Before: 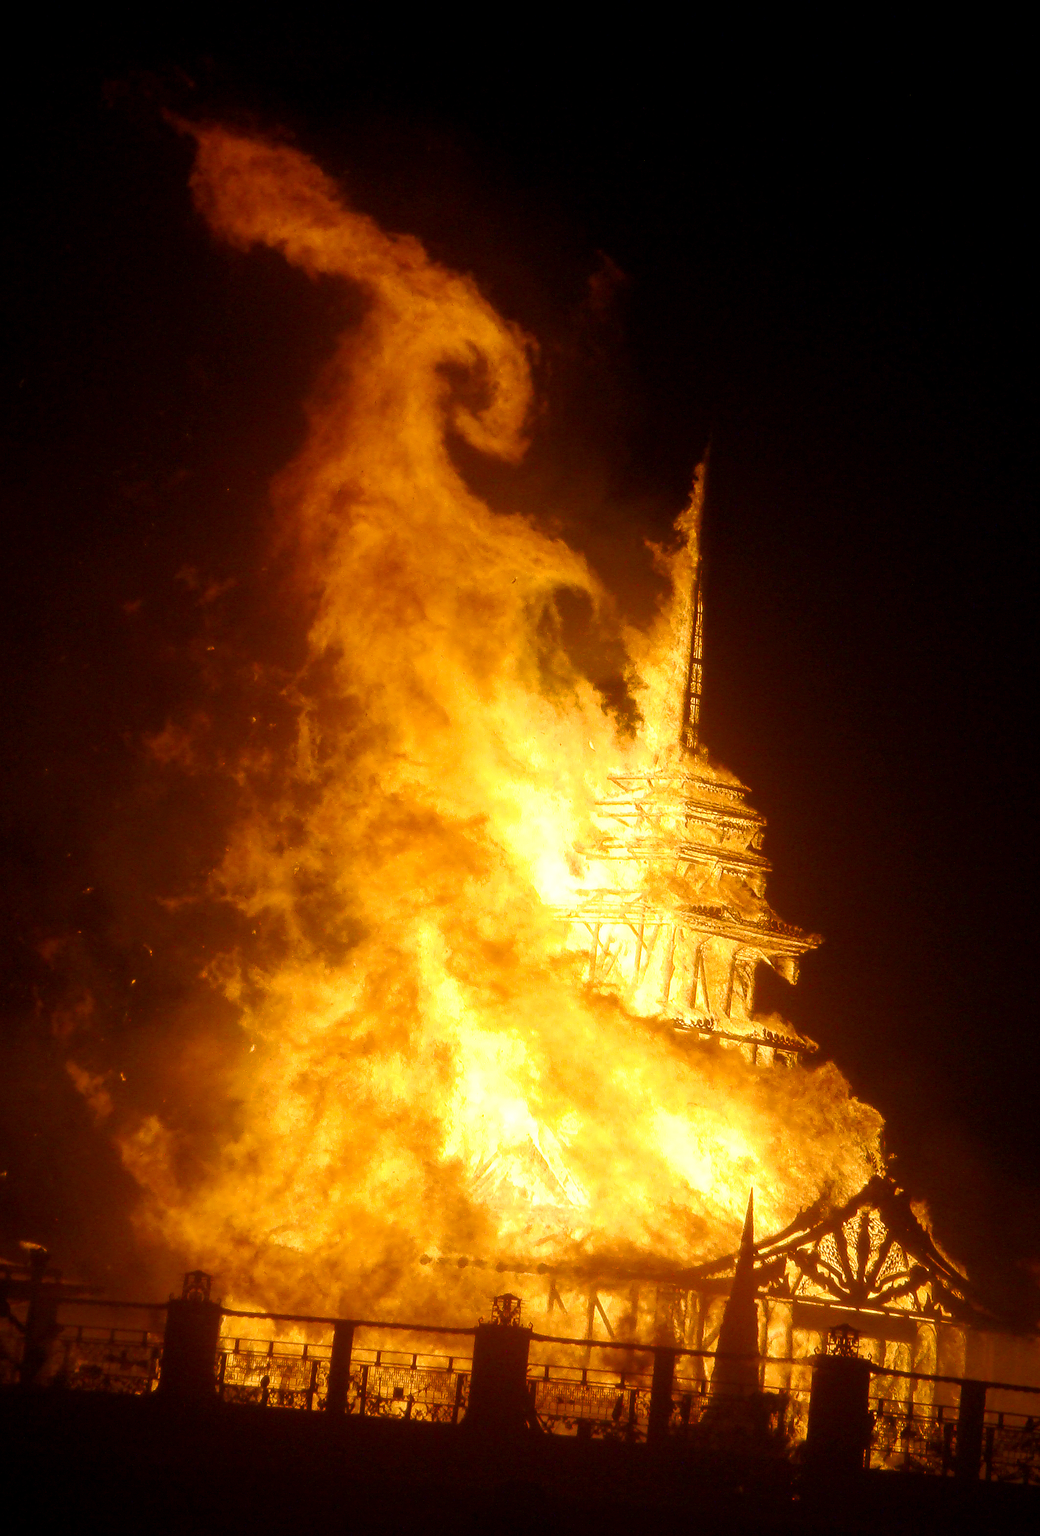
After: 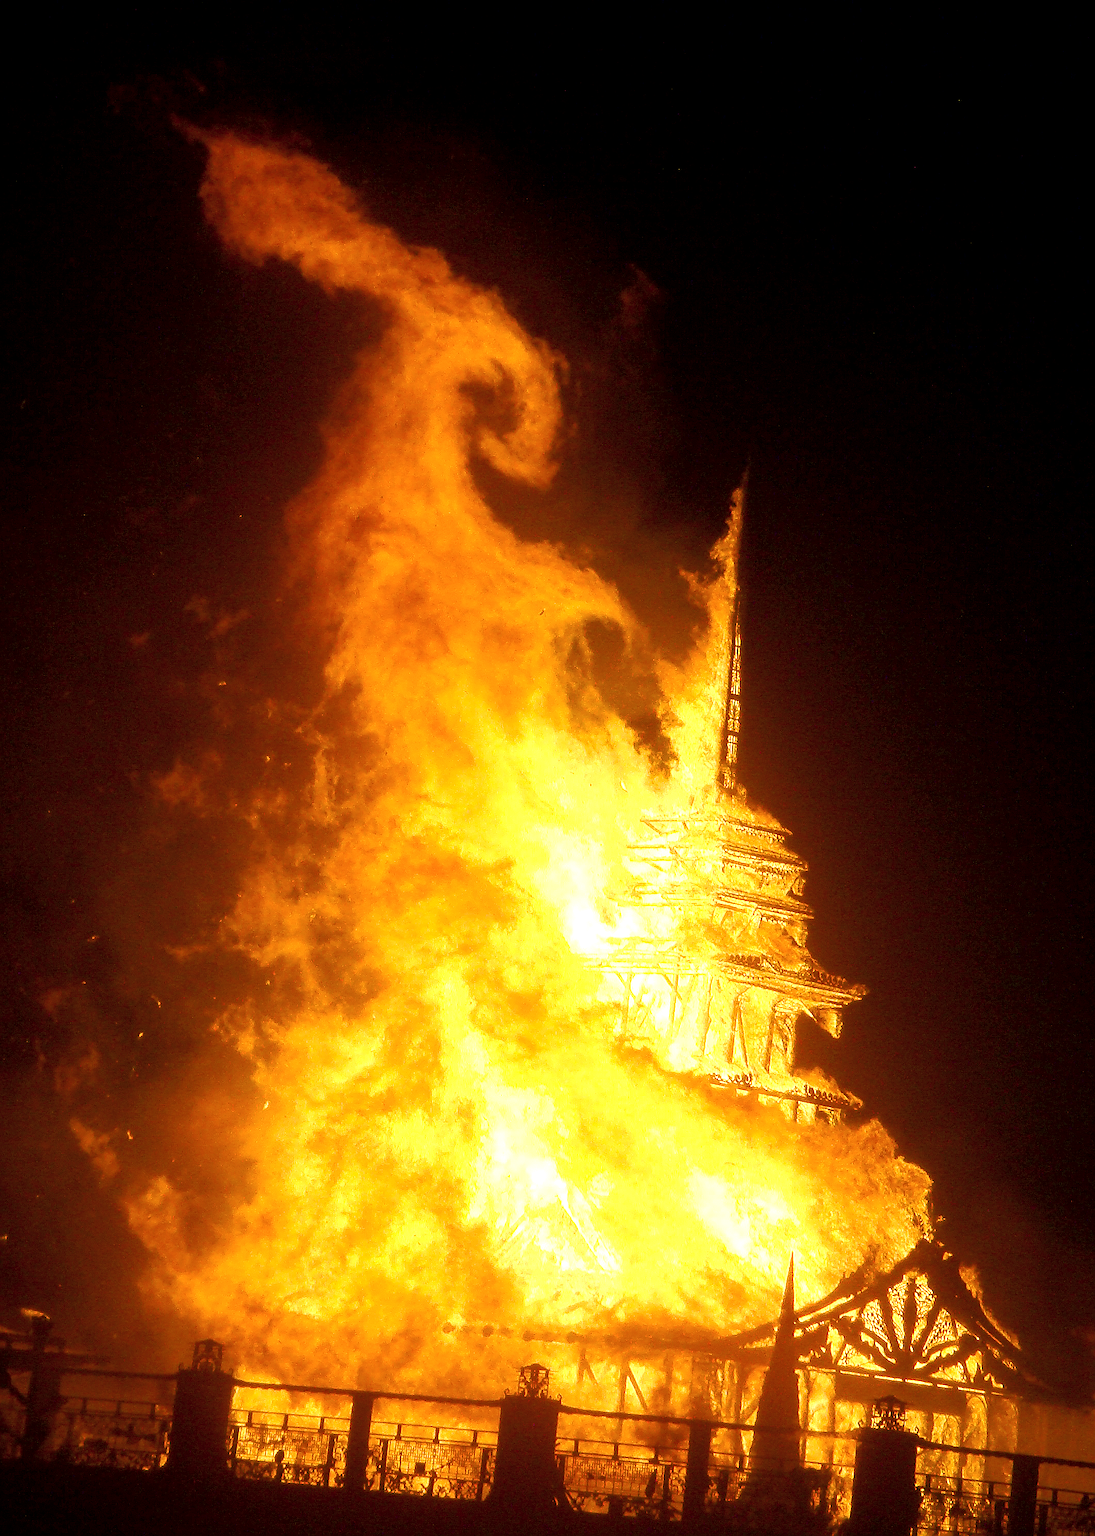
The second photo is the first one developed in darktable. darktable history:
crop and rotate: top 0%, bottom 5.097%
contrast brightness saturation: contrast 0.05, brightness 0.06, saturation 0.01
exposure: black level correction 0.001, exposure 0.5 EV, compensate exposure bias true, compensate highlight preservation false
sharpen: on, module defaults
